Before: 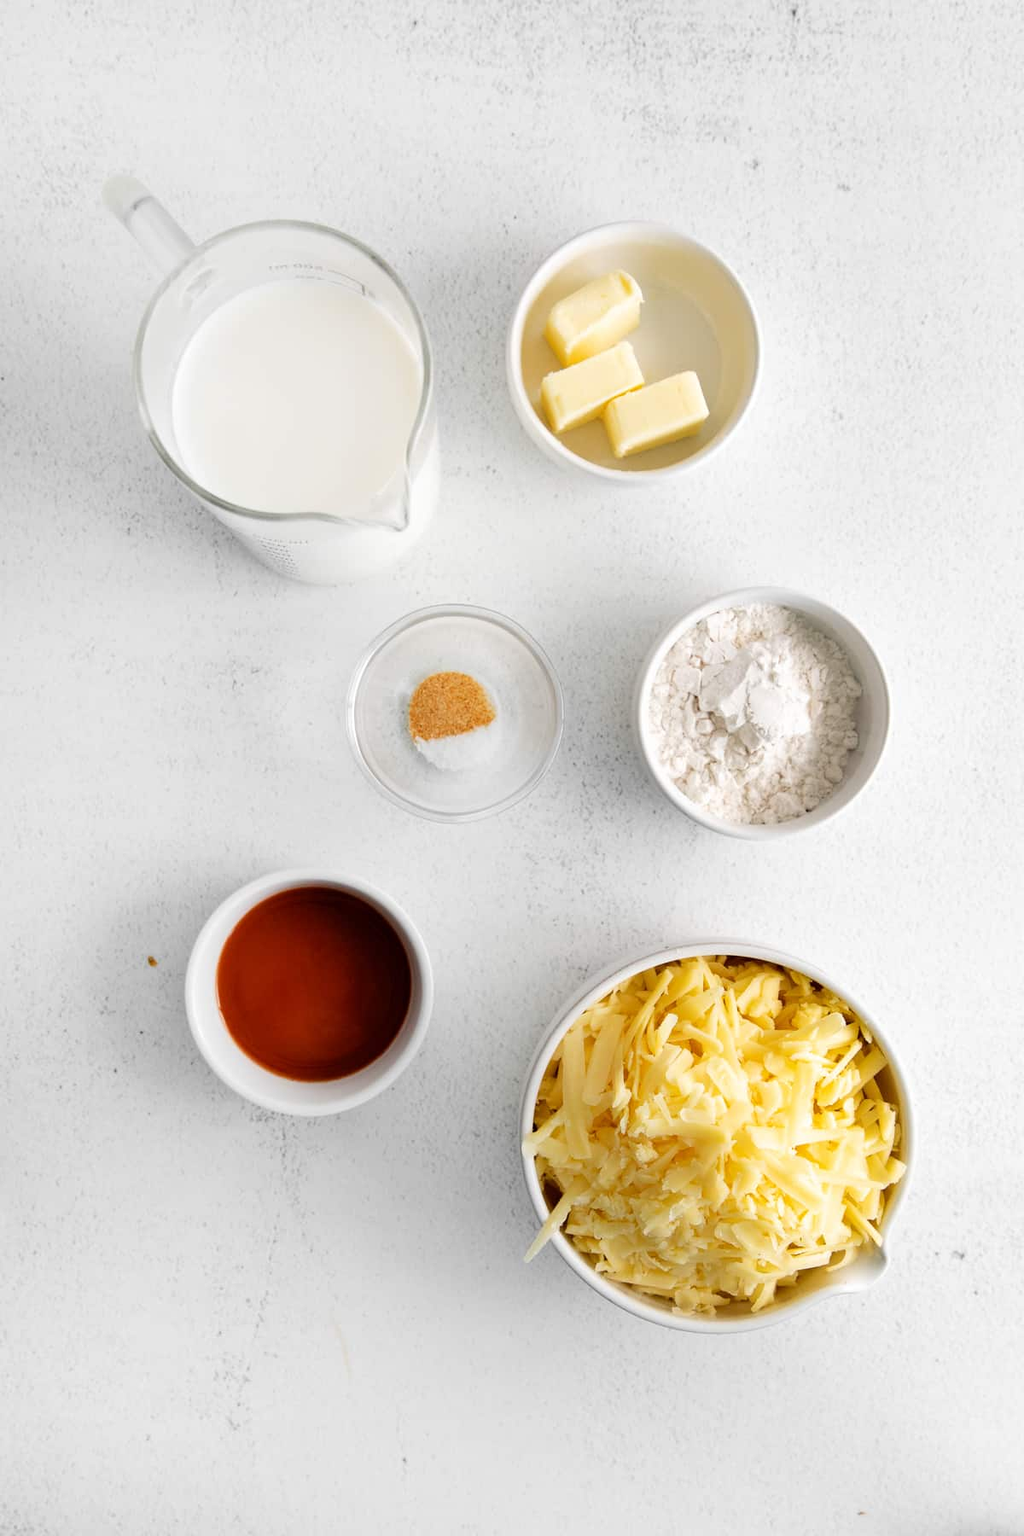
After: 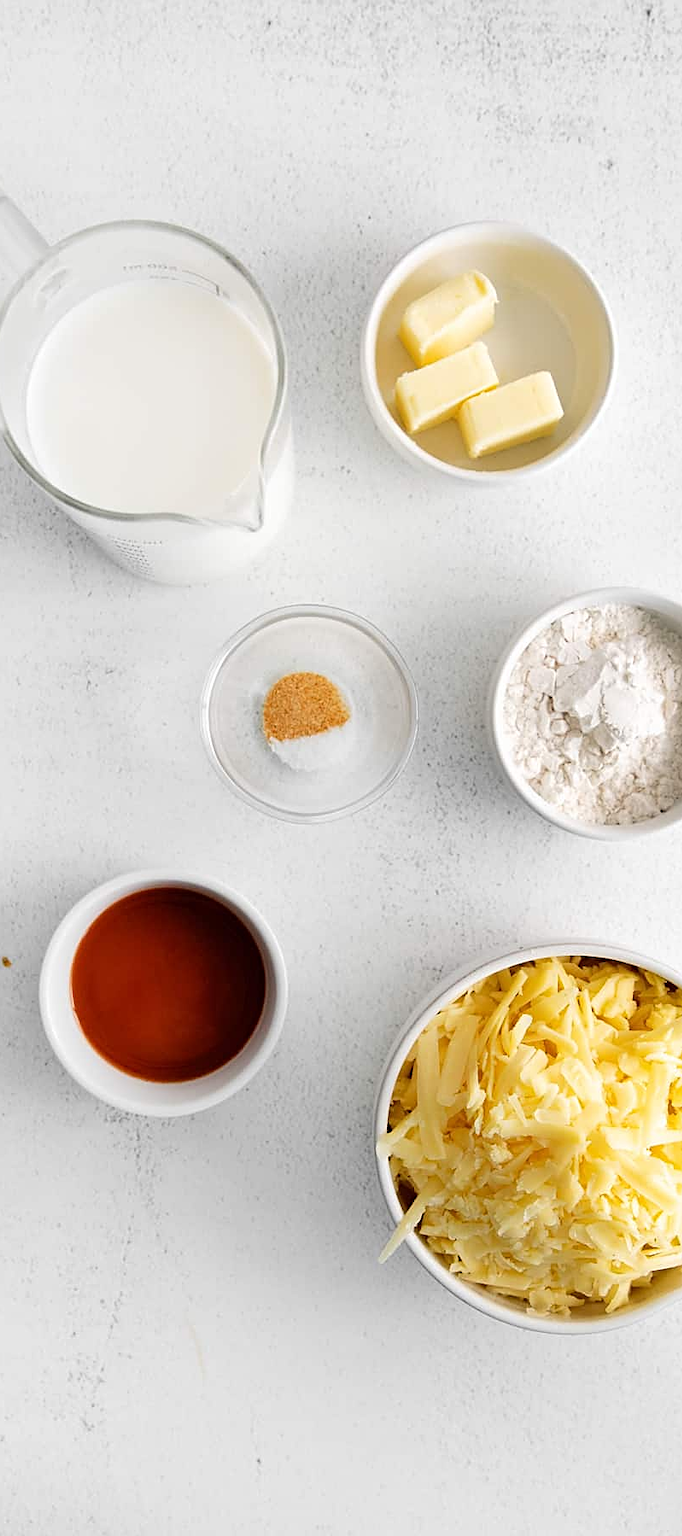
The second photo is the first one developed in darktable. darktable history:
sharpen: on, module defaults
crop and rotate: left 14.292%, right 19.041%
